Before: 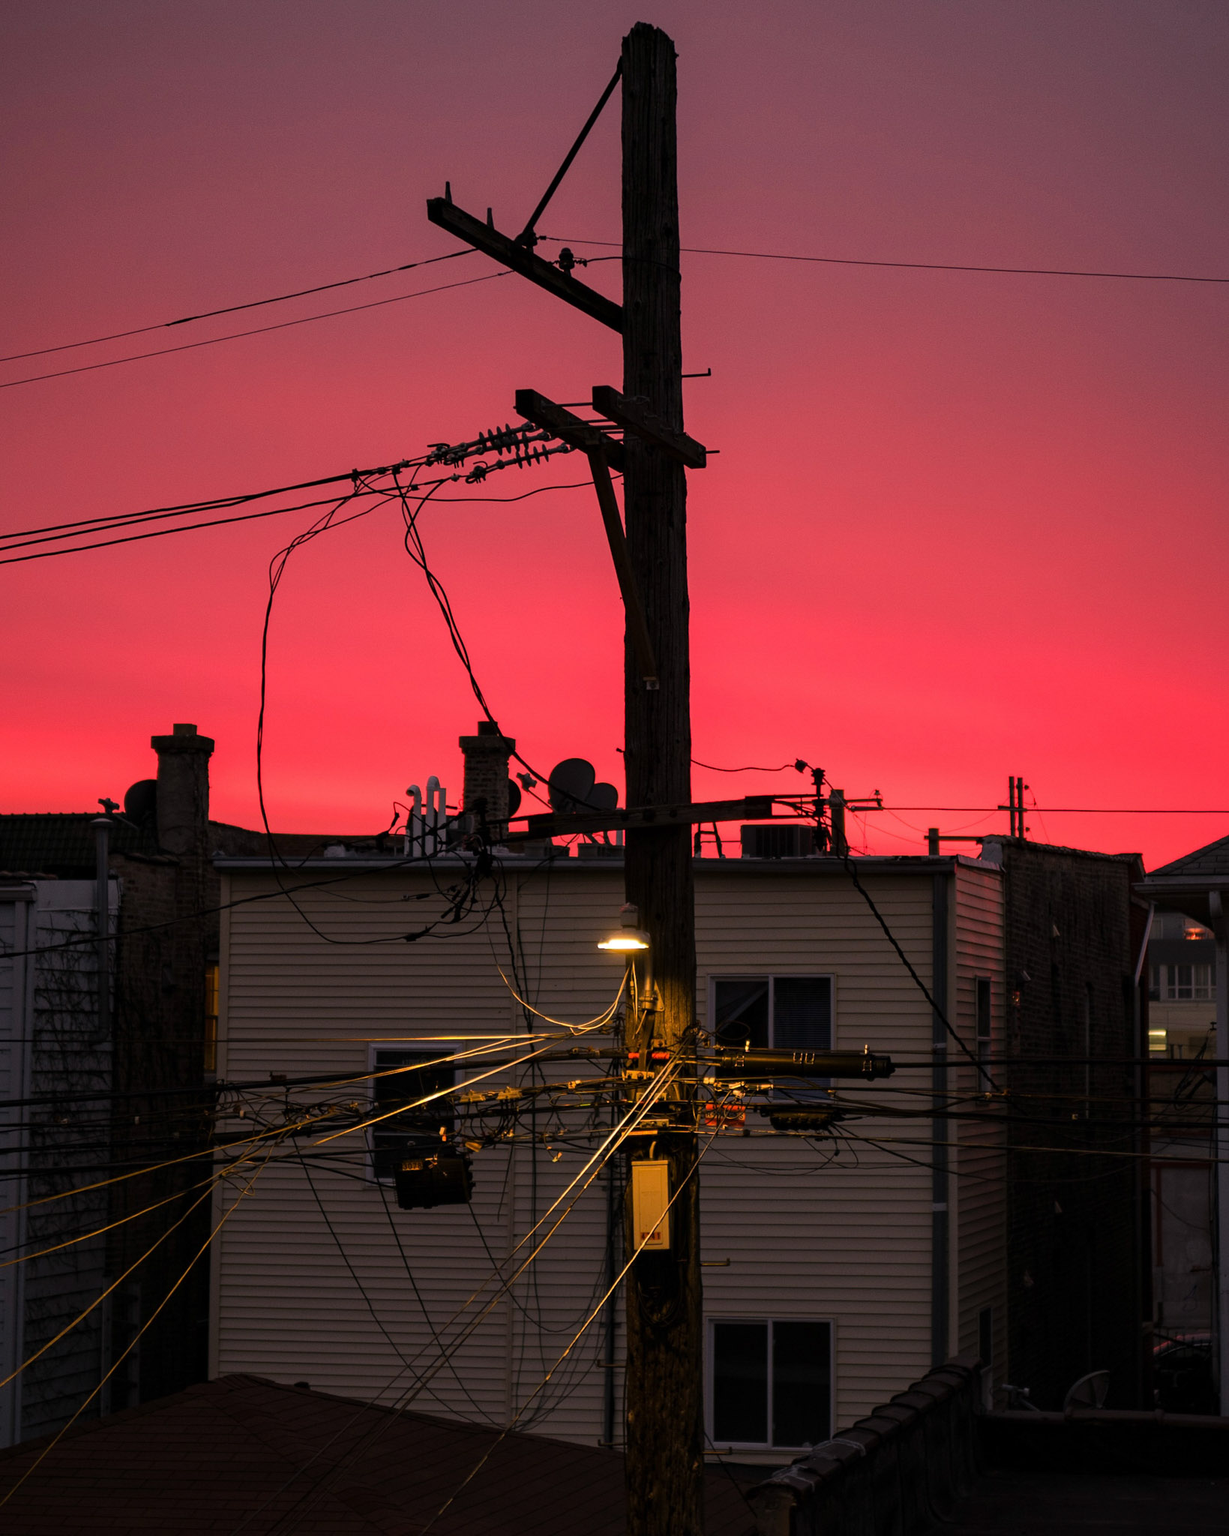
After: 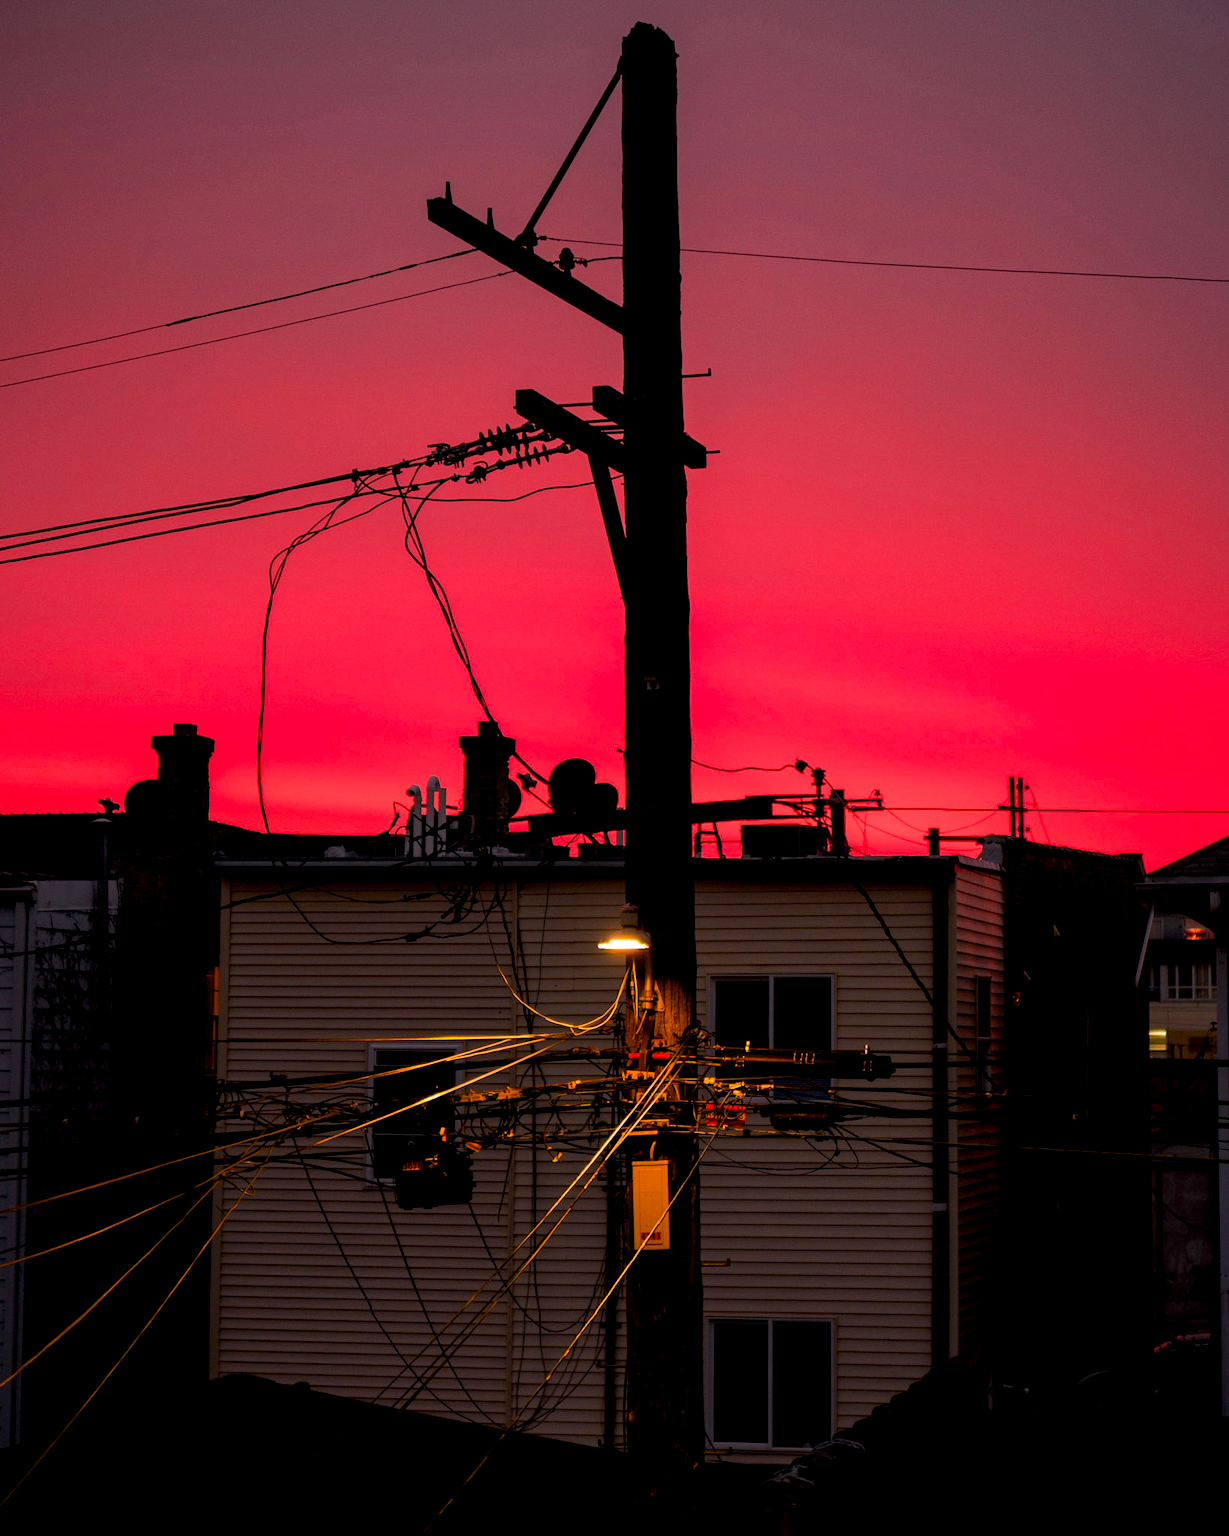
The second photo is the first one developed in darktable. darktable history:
exposure: black level correction 0.01, exposure 0.014 EV, compensate highlight preservation false
color zones: curves: ch0 [(0, 0.499) (0.143, 0.5) (0.286, 0.5) (0.429, 0.476) (0.571, 0.284) (0.714, 0.243) (0.857, 0.449) (1, 0.499)]; ch1 [(0, 0.532) (0.143, 0.645) (0.286, 0.696) (0.429, 0.211) (0.571, 0.504) (0.714, 0.493) (0.857, 0.495) (1, 0.532)]; ch2 [(0, 0.5) (0.143, 0.5) (0.286, 0.427) (0.429, 0.324) (0.571, 0.5) (0.714, 0.5) (0.857, 0.5) (1, 0.5)]
